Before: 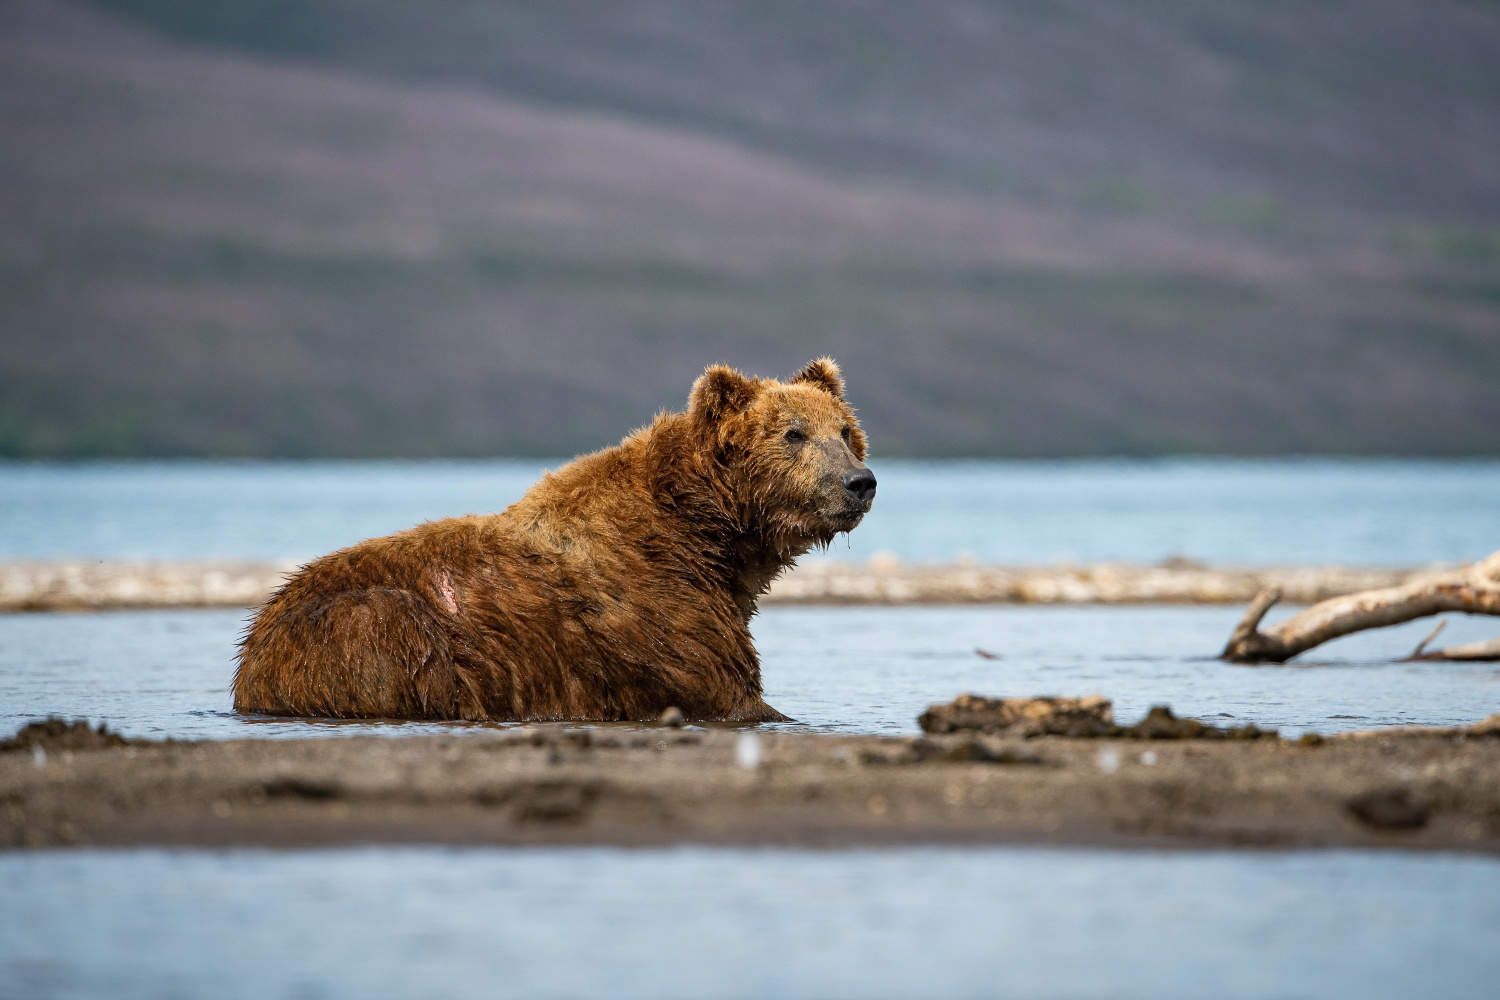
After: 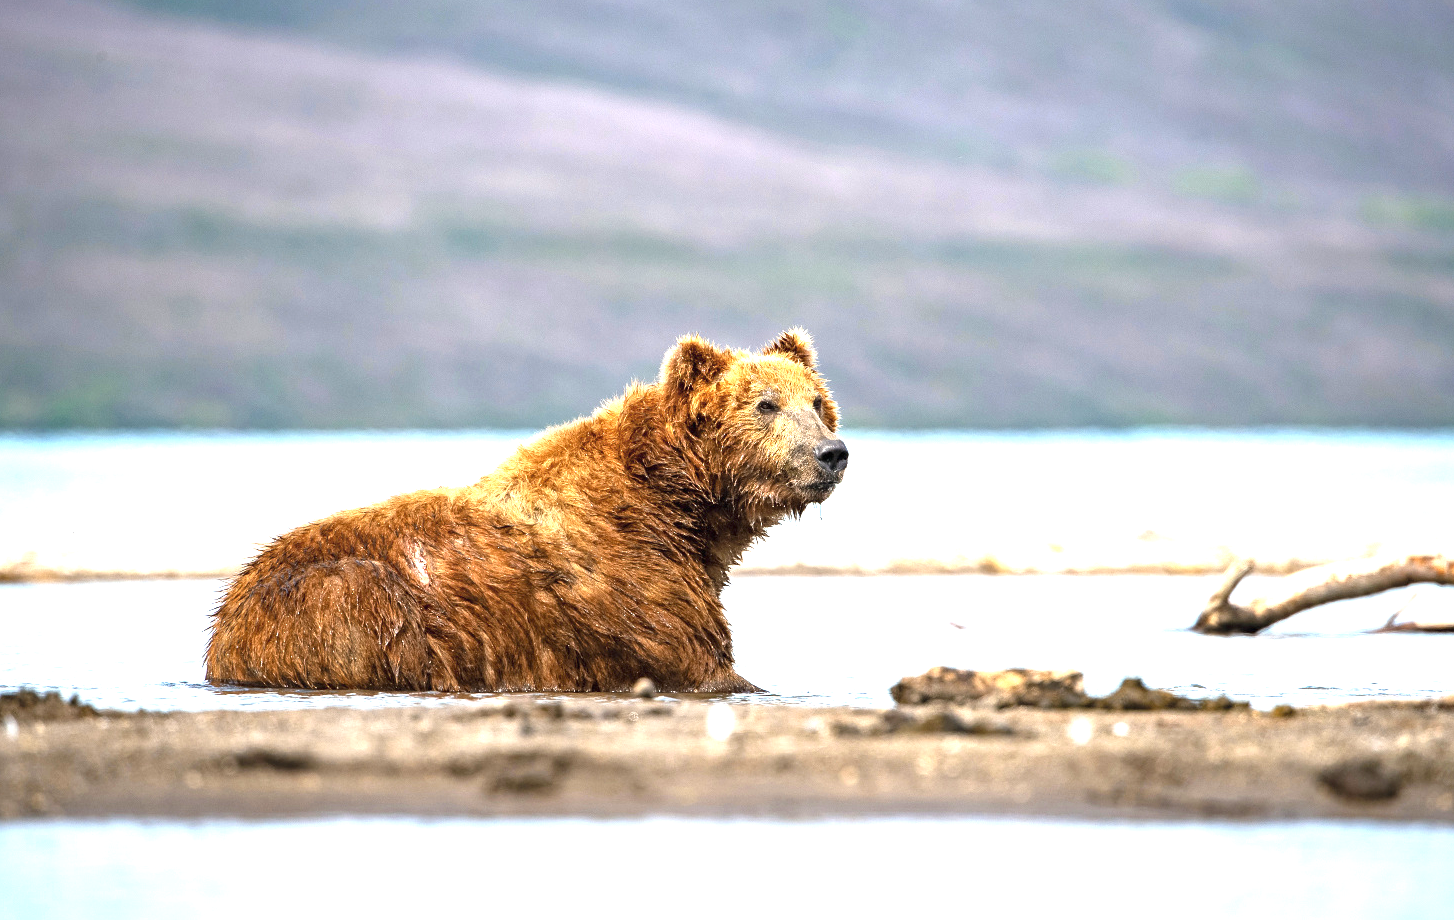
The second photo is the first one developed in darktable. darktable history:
crop: left 1.924%, top 2.978%, right 1.135%, bottom 4.932%
exposure: black level correction 0, exposure 1.683 EV, compensate highlight preservation false
